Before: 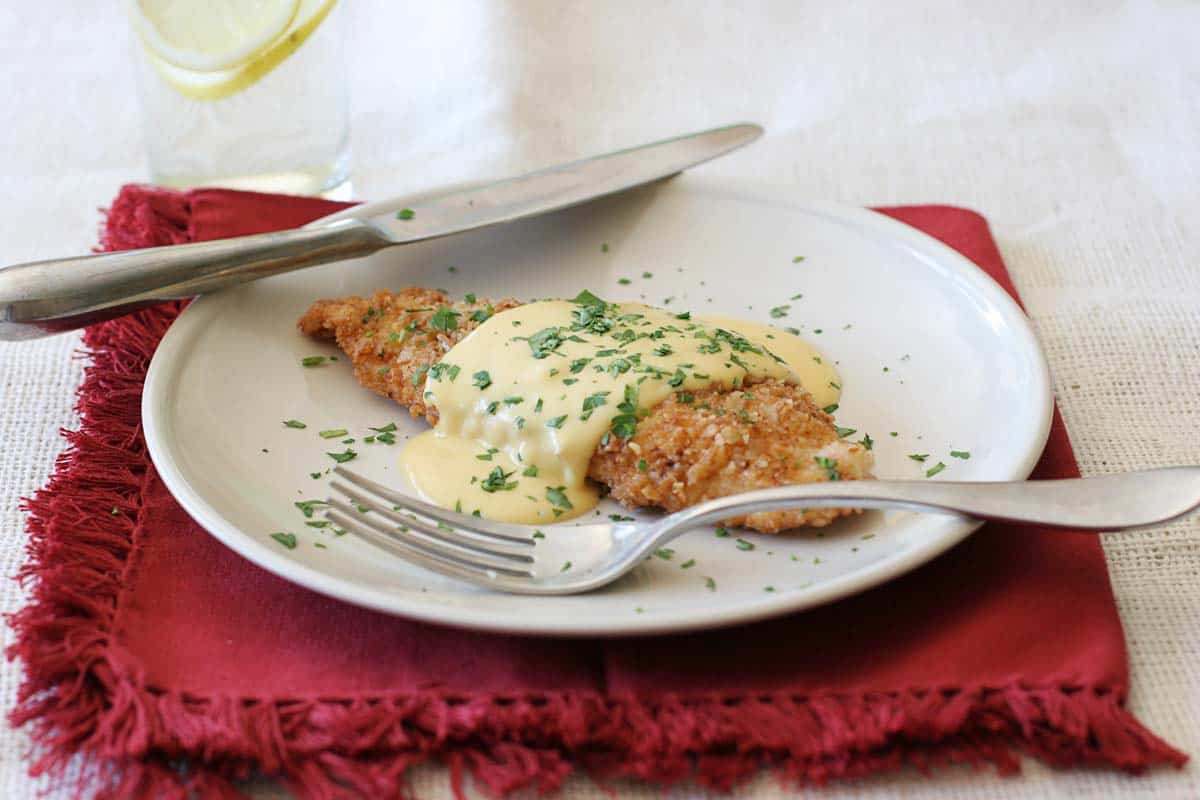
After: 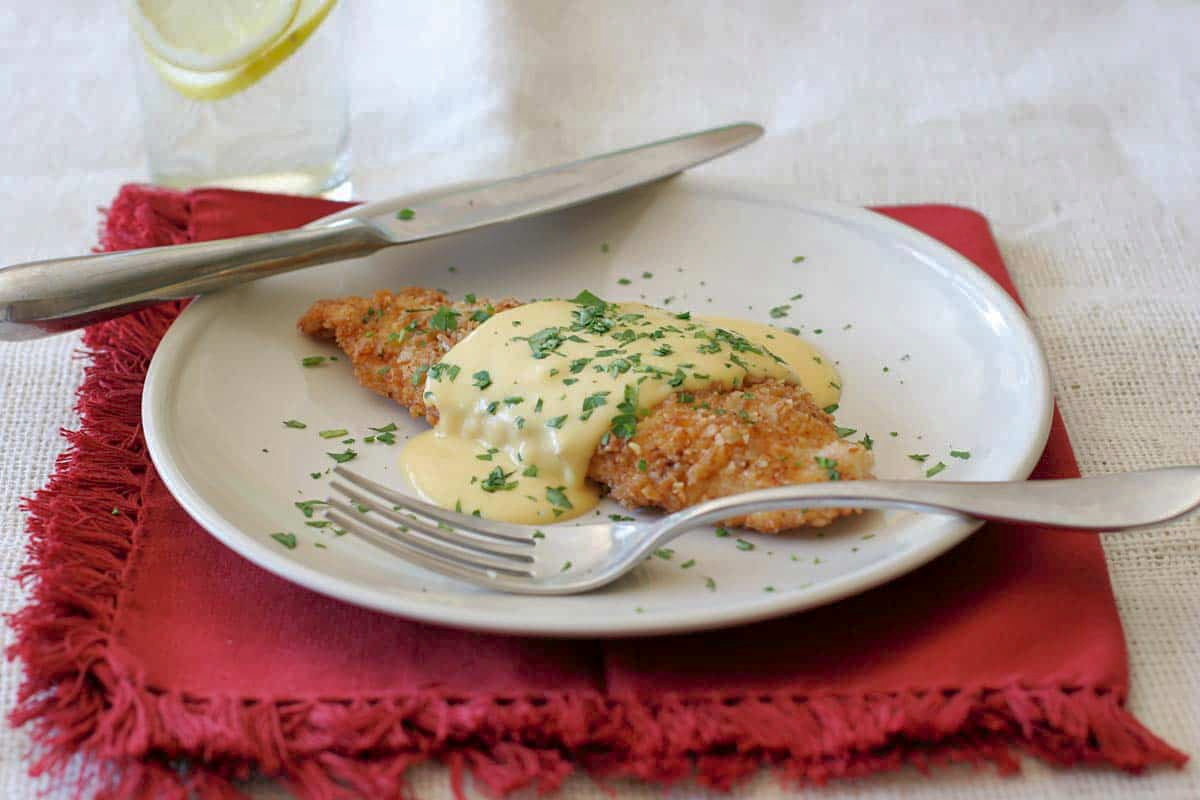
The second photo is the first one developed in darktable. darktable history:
shadows and highlights: on, module defaults
exposure: black level correction 0.002, compensate highlight preservation false
